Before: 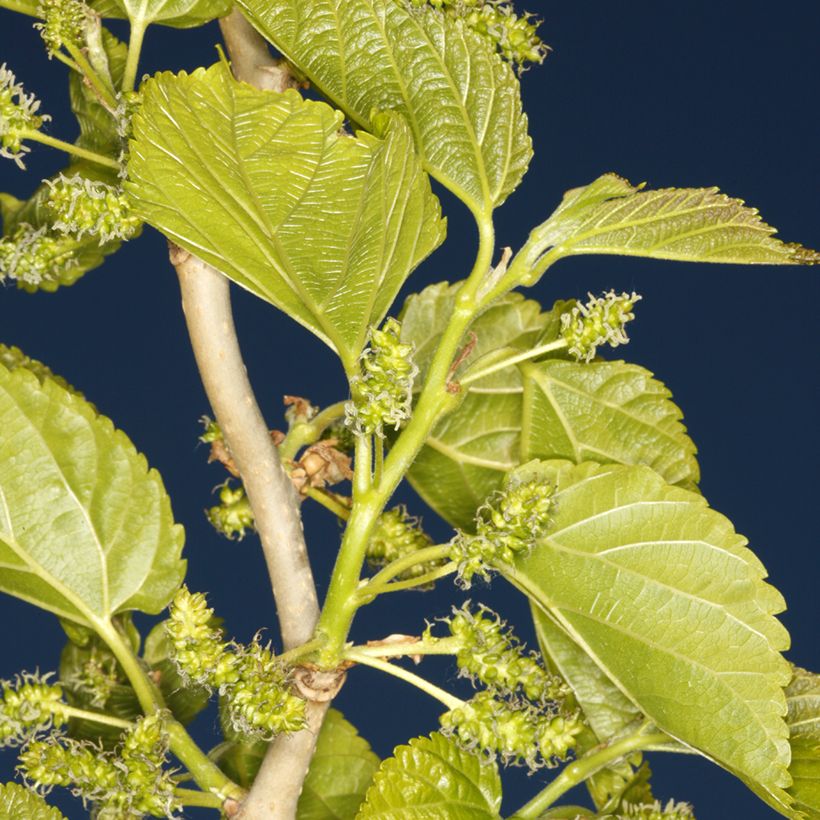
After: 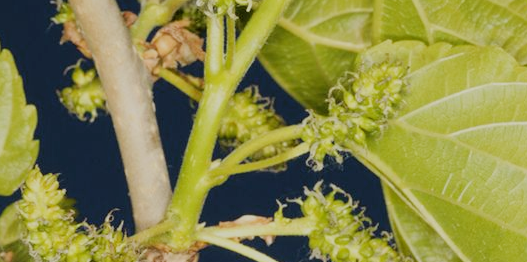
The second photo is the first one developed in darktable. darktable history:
crop: left 18.091%, top 51.13%, right 17.525%, bottom 16.85%
haze removal: strength 0.02, distance 0.25, compatibility mode true, adaptive false
filmic rgb: black relative exposure -6.82 EV, white relative exposure 5.89 EV, hardness 2.71
